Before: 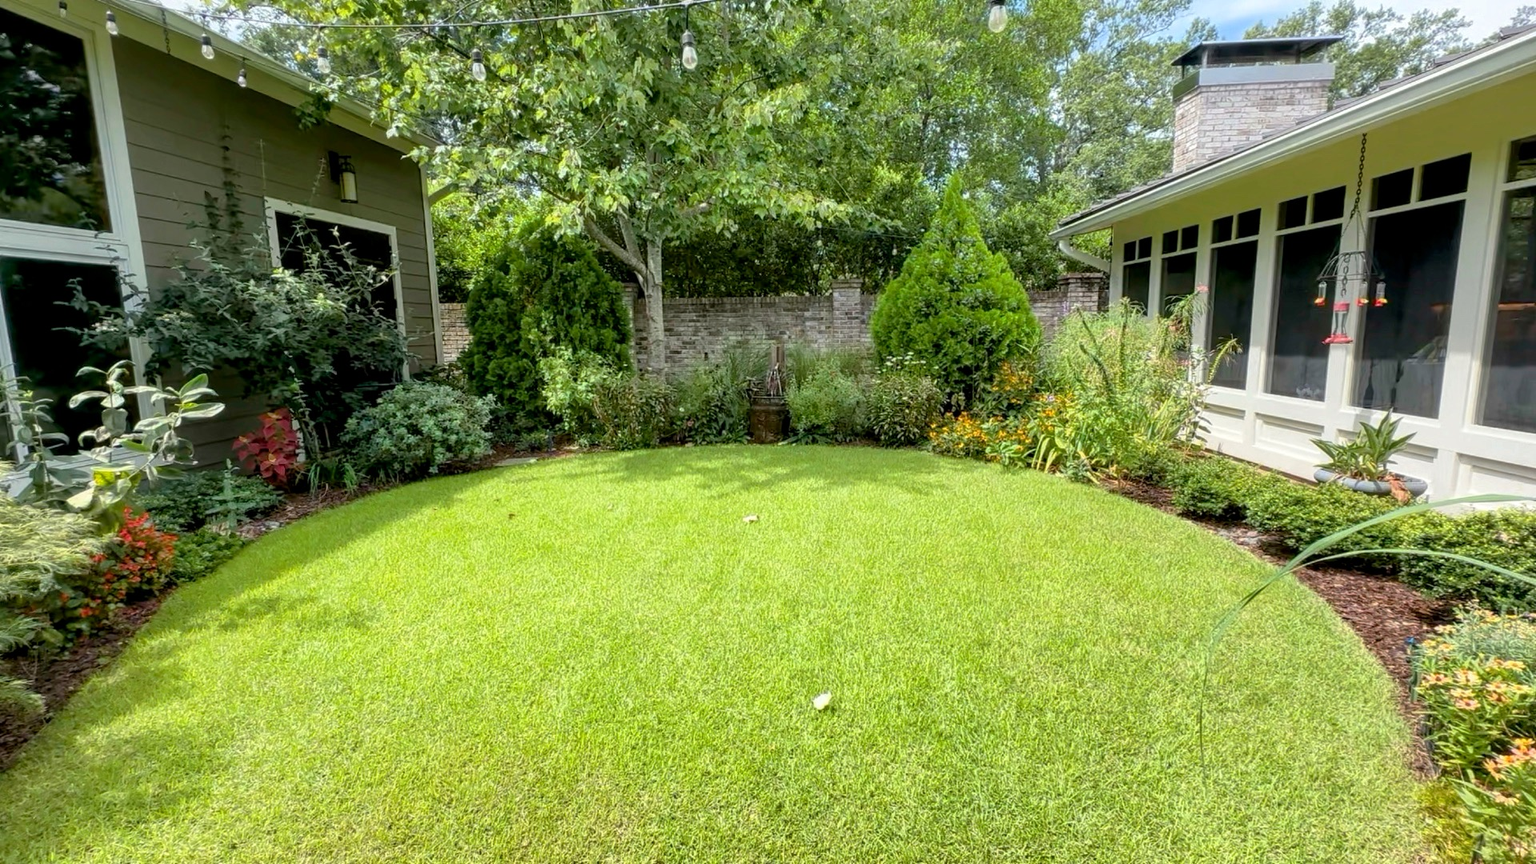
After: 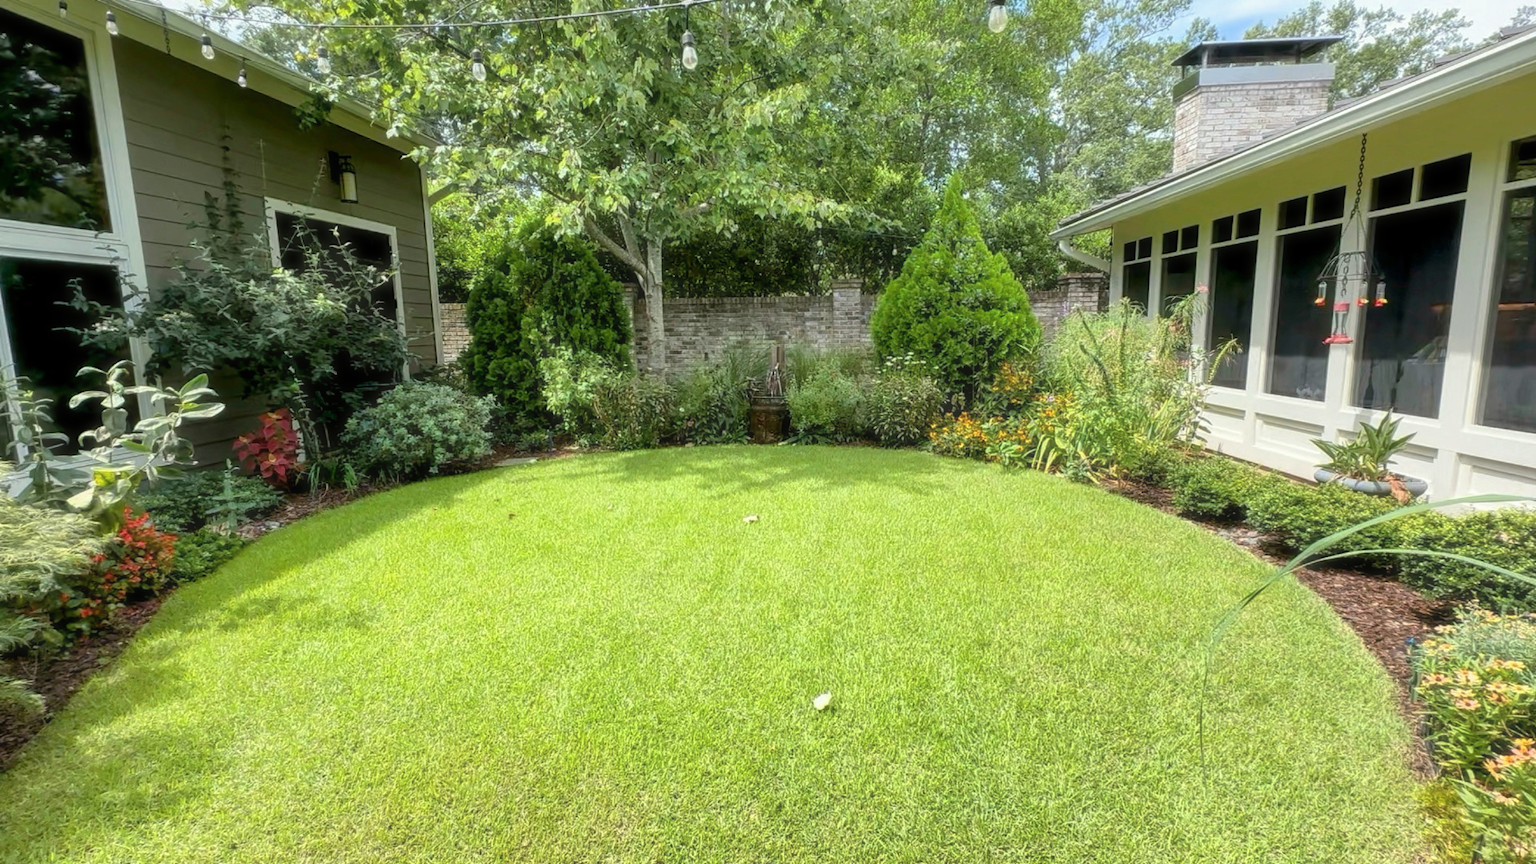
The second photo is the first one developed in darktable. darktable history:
haze removal: strength -0.11, compatibility mode true, adaptive false
